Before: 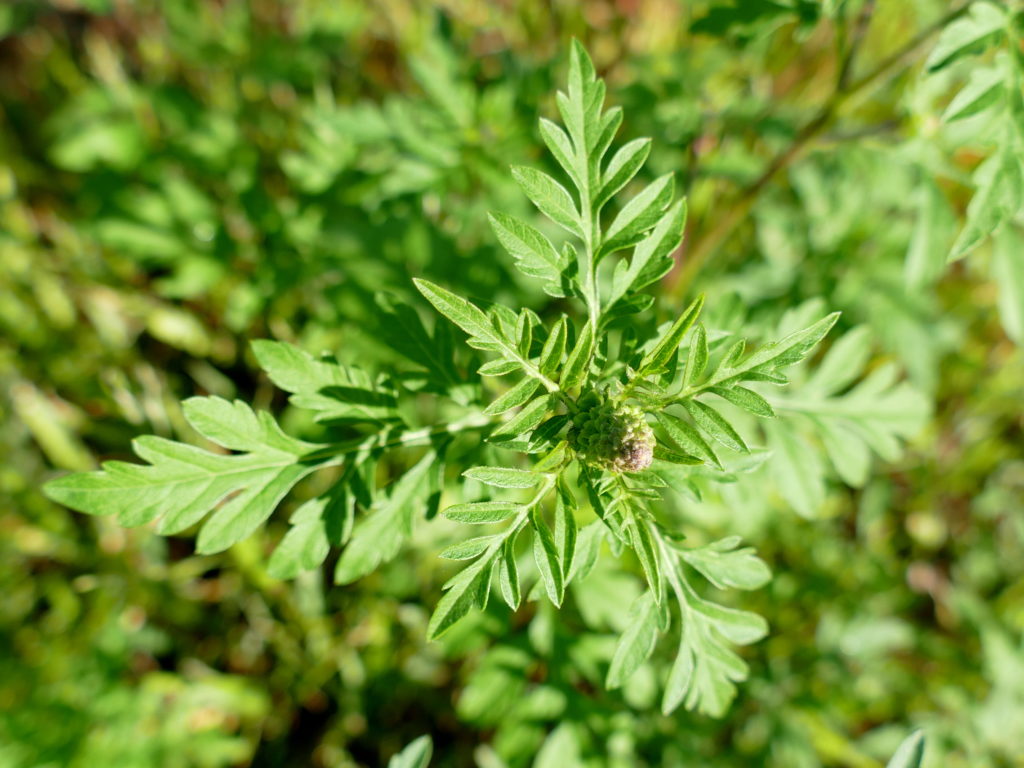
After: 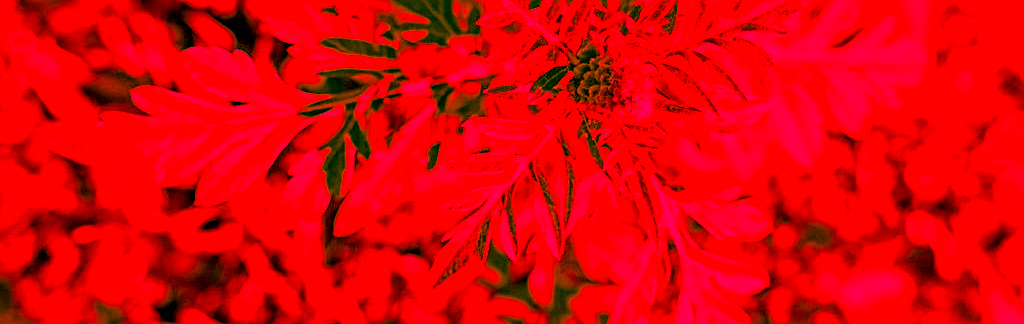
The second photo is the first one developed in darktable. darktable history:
white balance: red 4.26, blue 1.802
contrast equalizer: octaves 7, y [[0.5, 0.542, 0.583, 0.625, 0.667, 0.708], [0.5 ×6], [0.5 ×6], [0 ×6], [0 ×6]]
sharpen: on, module defaults
global tonemap: drago (1, 100), detail 1
crop: top 45.551%, bottom 12.262%
